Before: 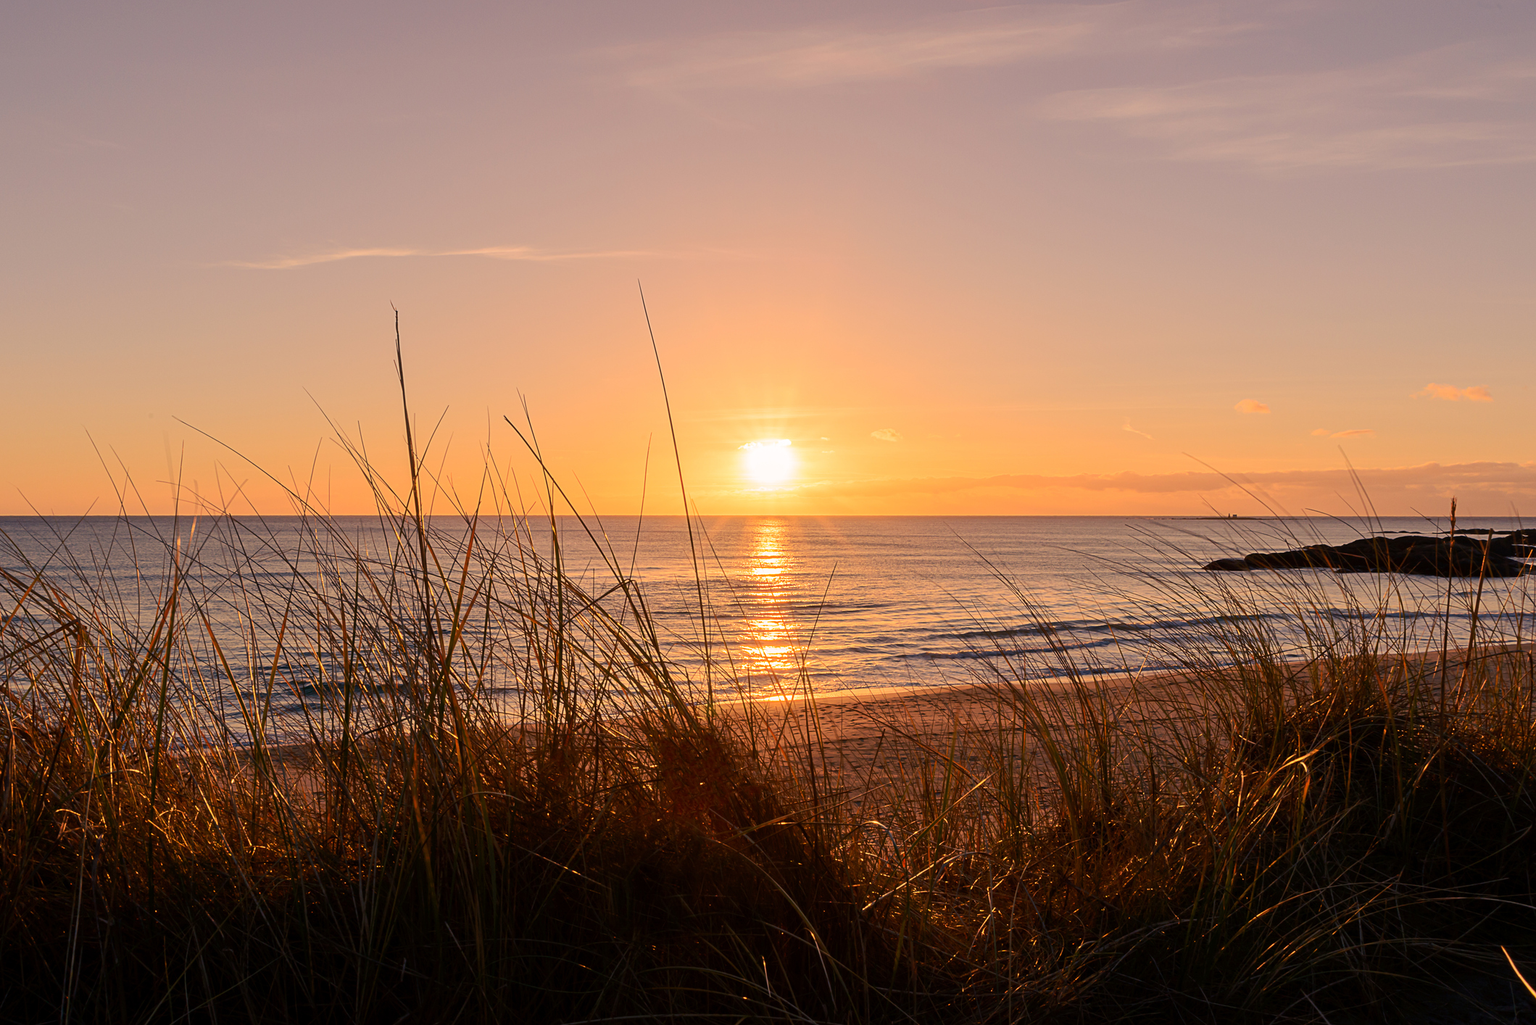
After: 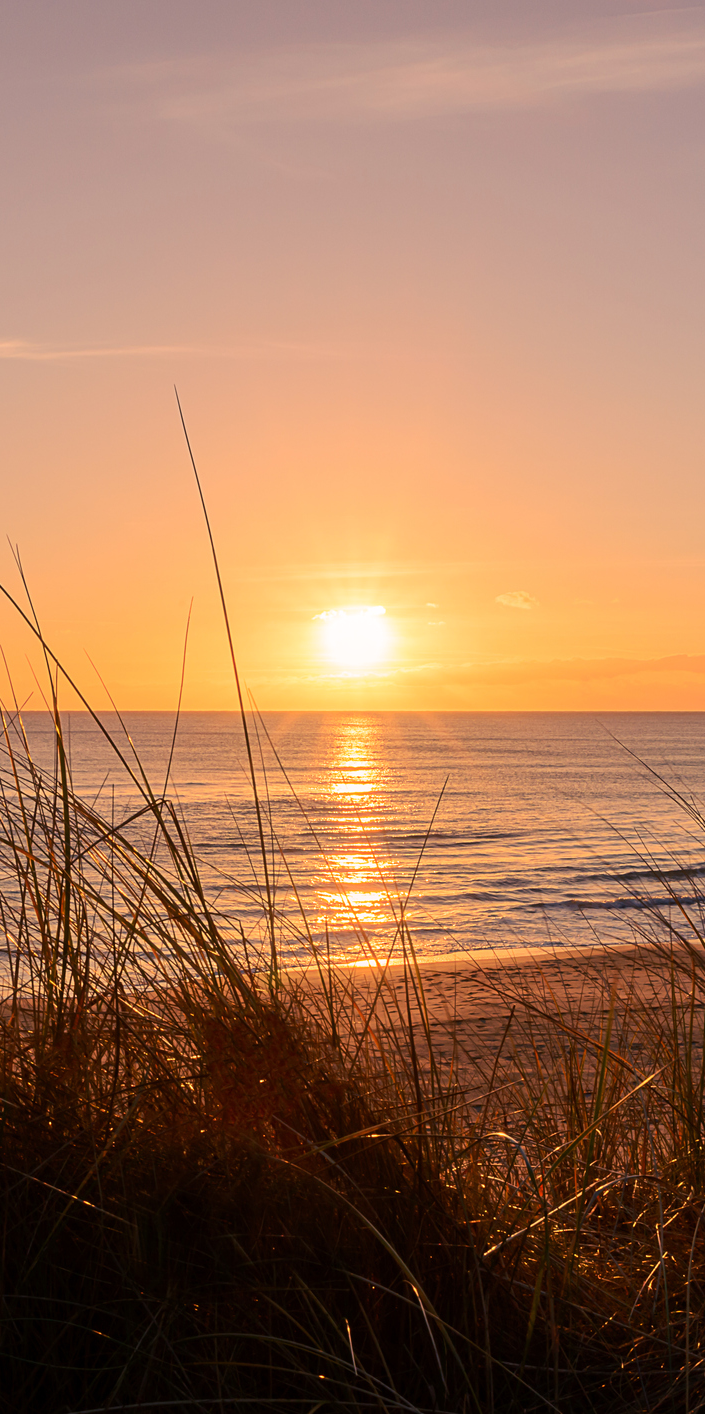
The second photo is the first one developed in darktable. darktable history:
bloom: size 9%, threshold 100%, strength 7%
crop: left 33.36%, right 33.36%
